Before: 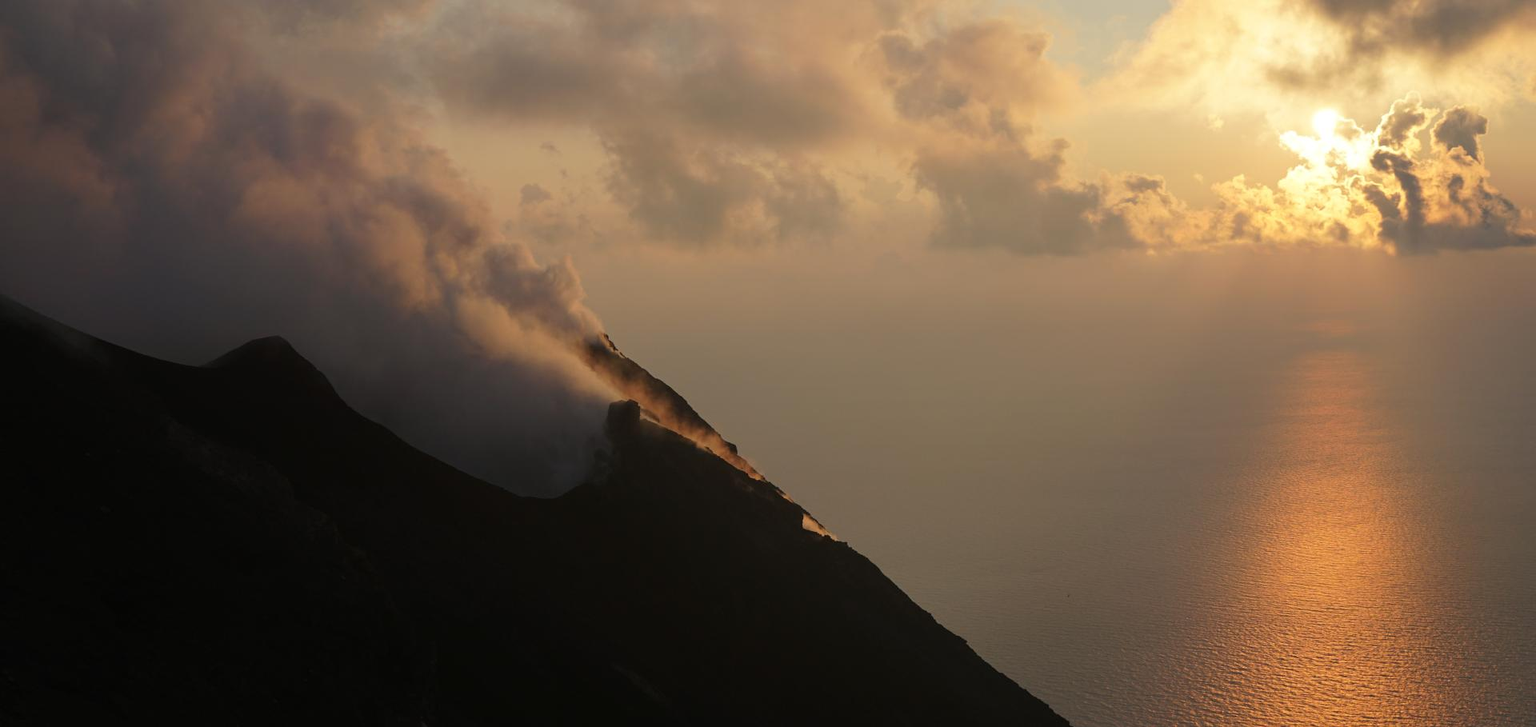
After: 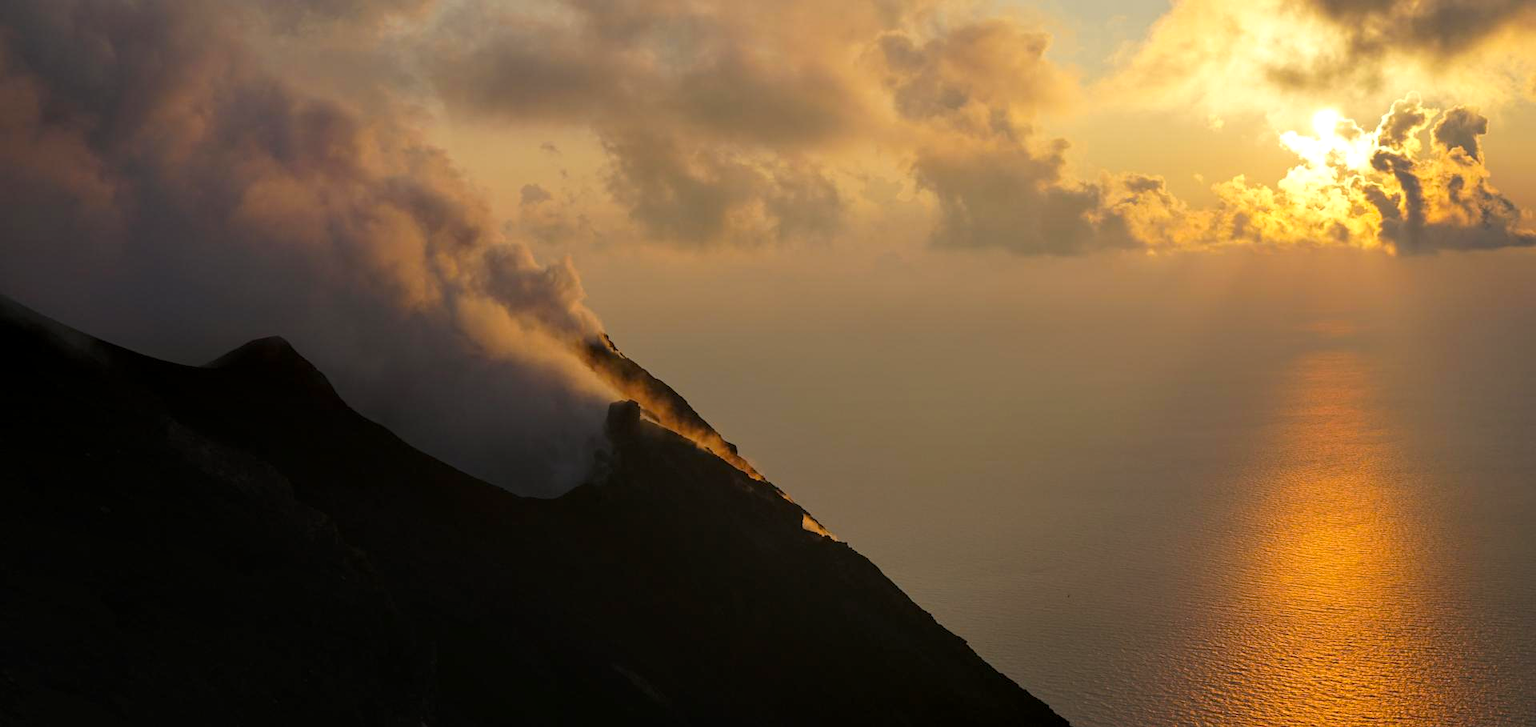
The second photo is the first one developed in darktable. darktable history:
color balance rgb: perceptual saturation grading › global saturation 31.219%, global vibrance 9.3%
local contrast: detail 130%
